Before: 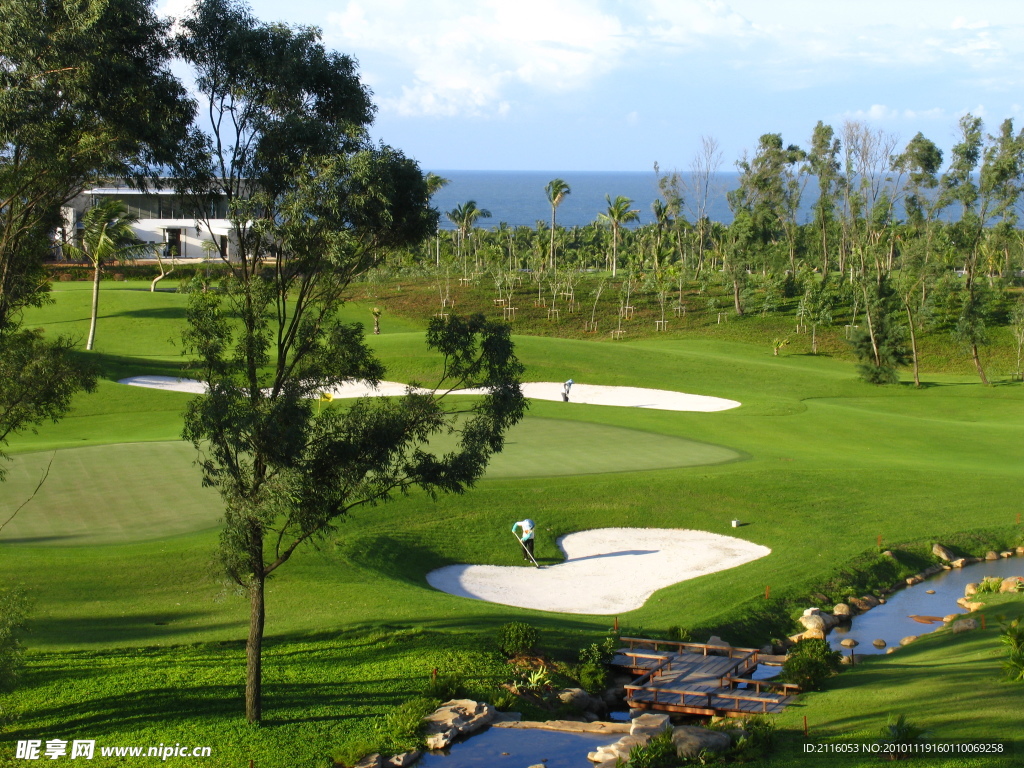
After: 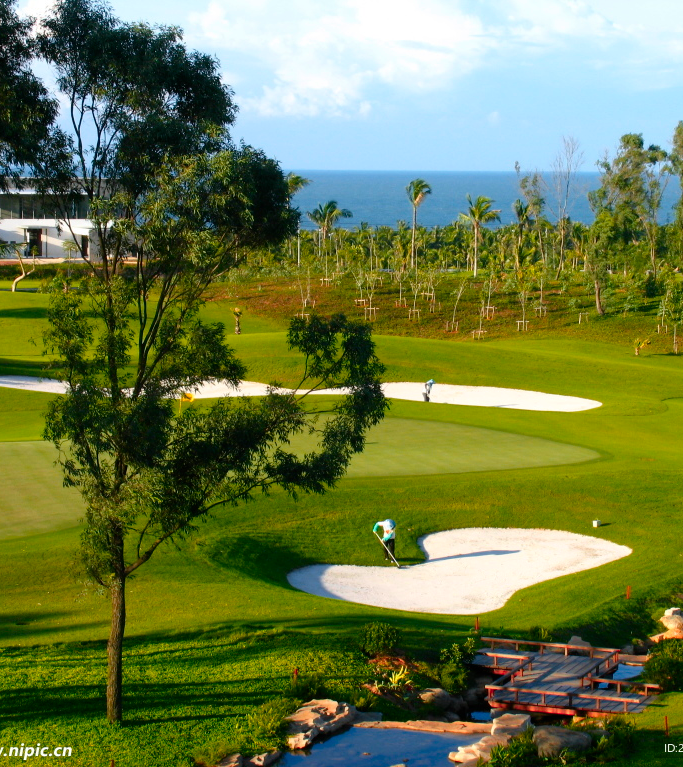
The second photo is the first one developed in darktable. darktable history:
color zones: curves: ch1 [(0.24, 0.634) (0.75, 0.5)]; ch2 [(0.253, 0.437) (0.745, 0.491)]
crop and rotate: left 13.663%, right 19.586%
